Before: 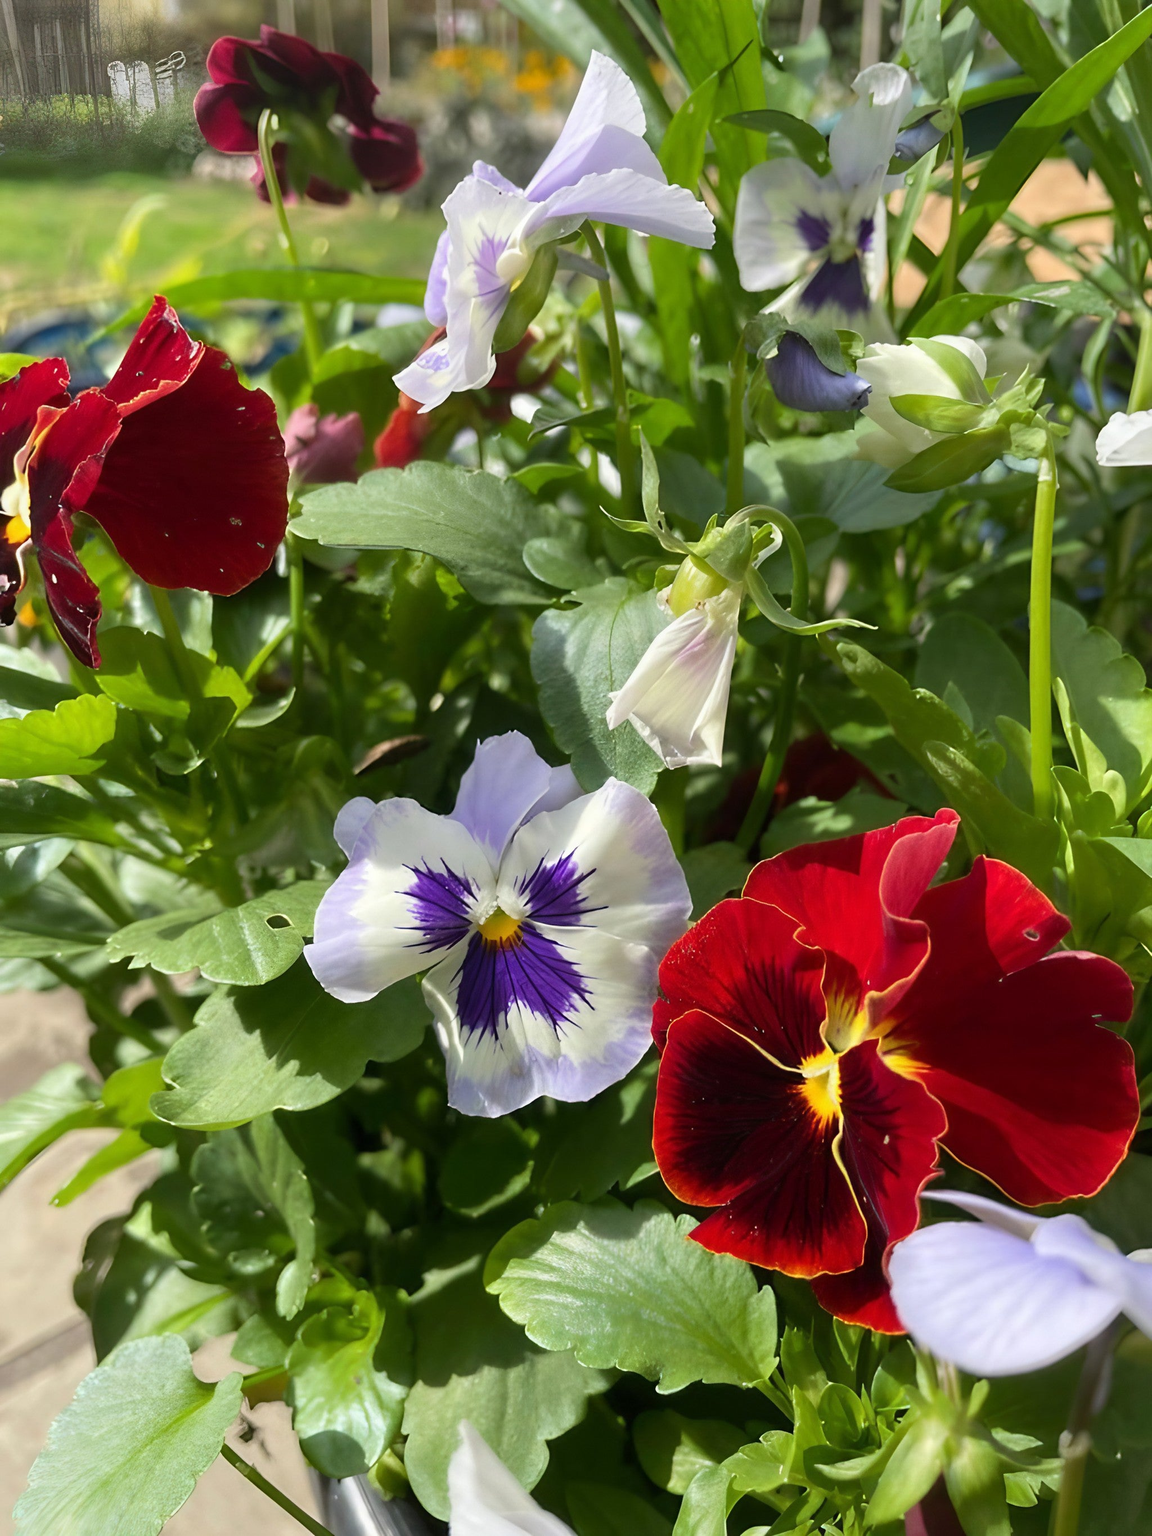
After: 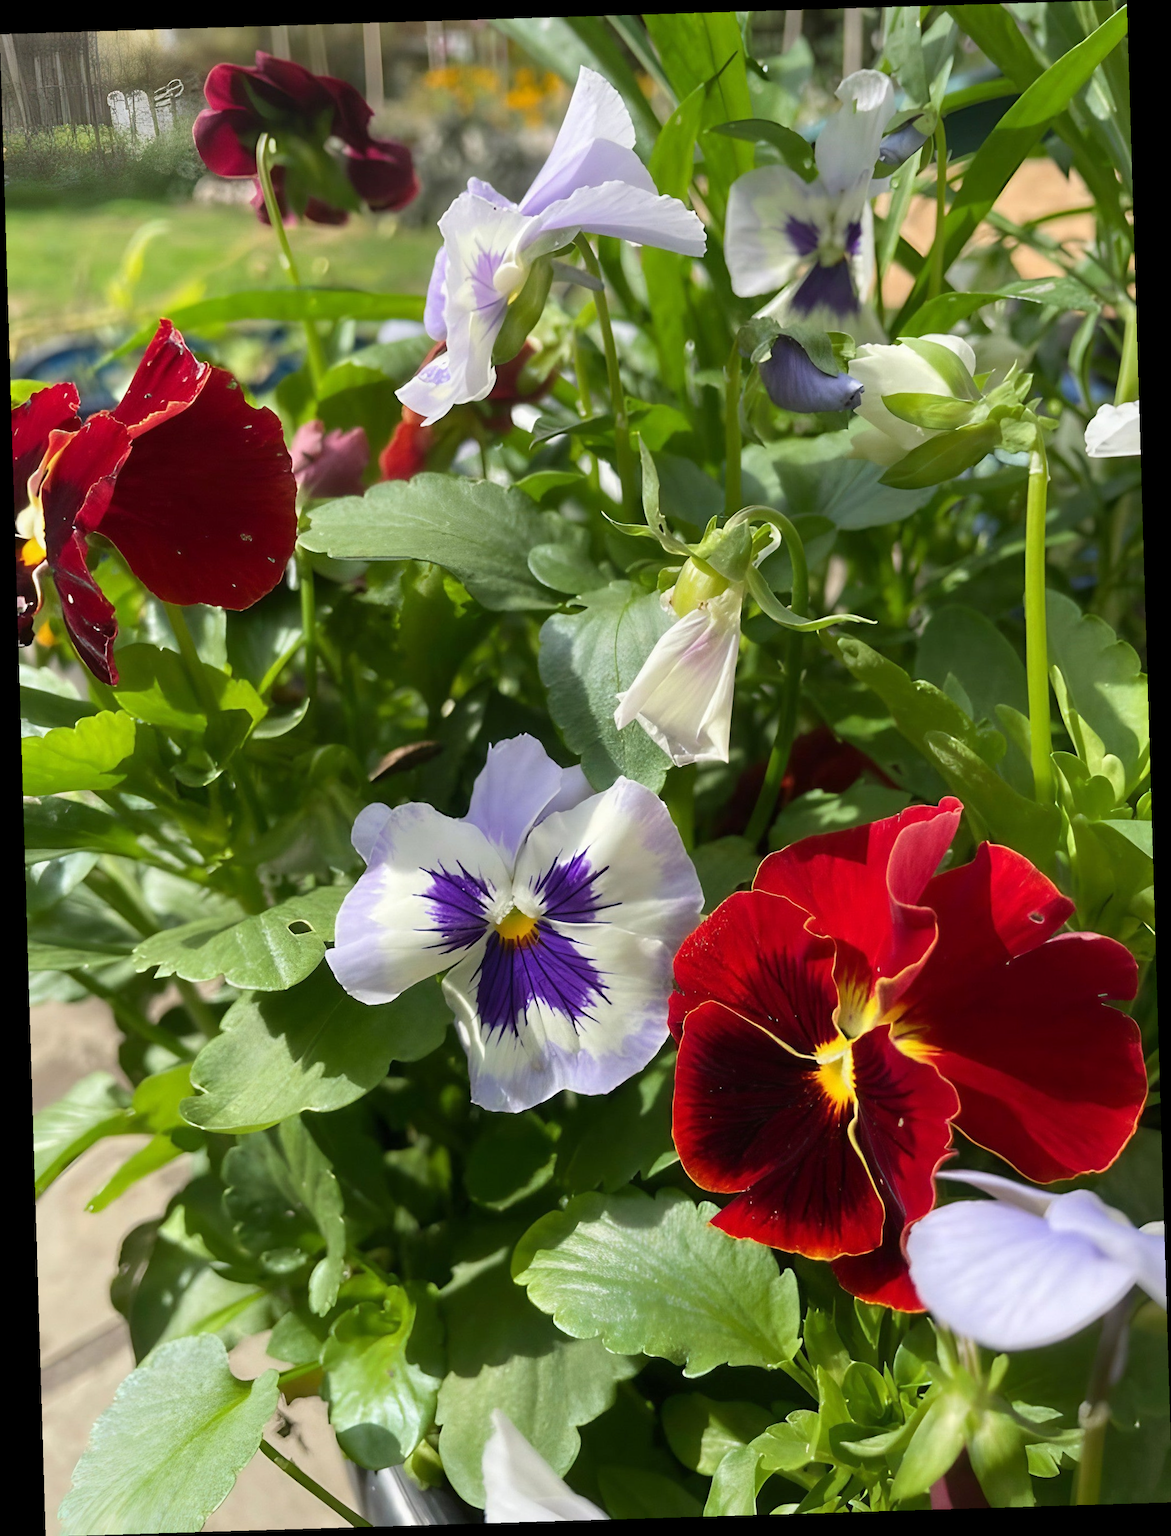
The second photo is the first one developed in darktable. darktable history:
rotate and perspective: rotation -1.75°, automatic cropping off
levels: levels [0, 0.498, 1]
exposure: compensate highlight preservation false
